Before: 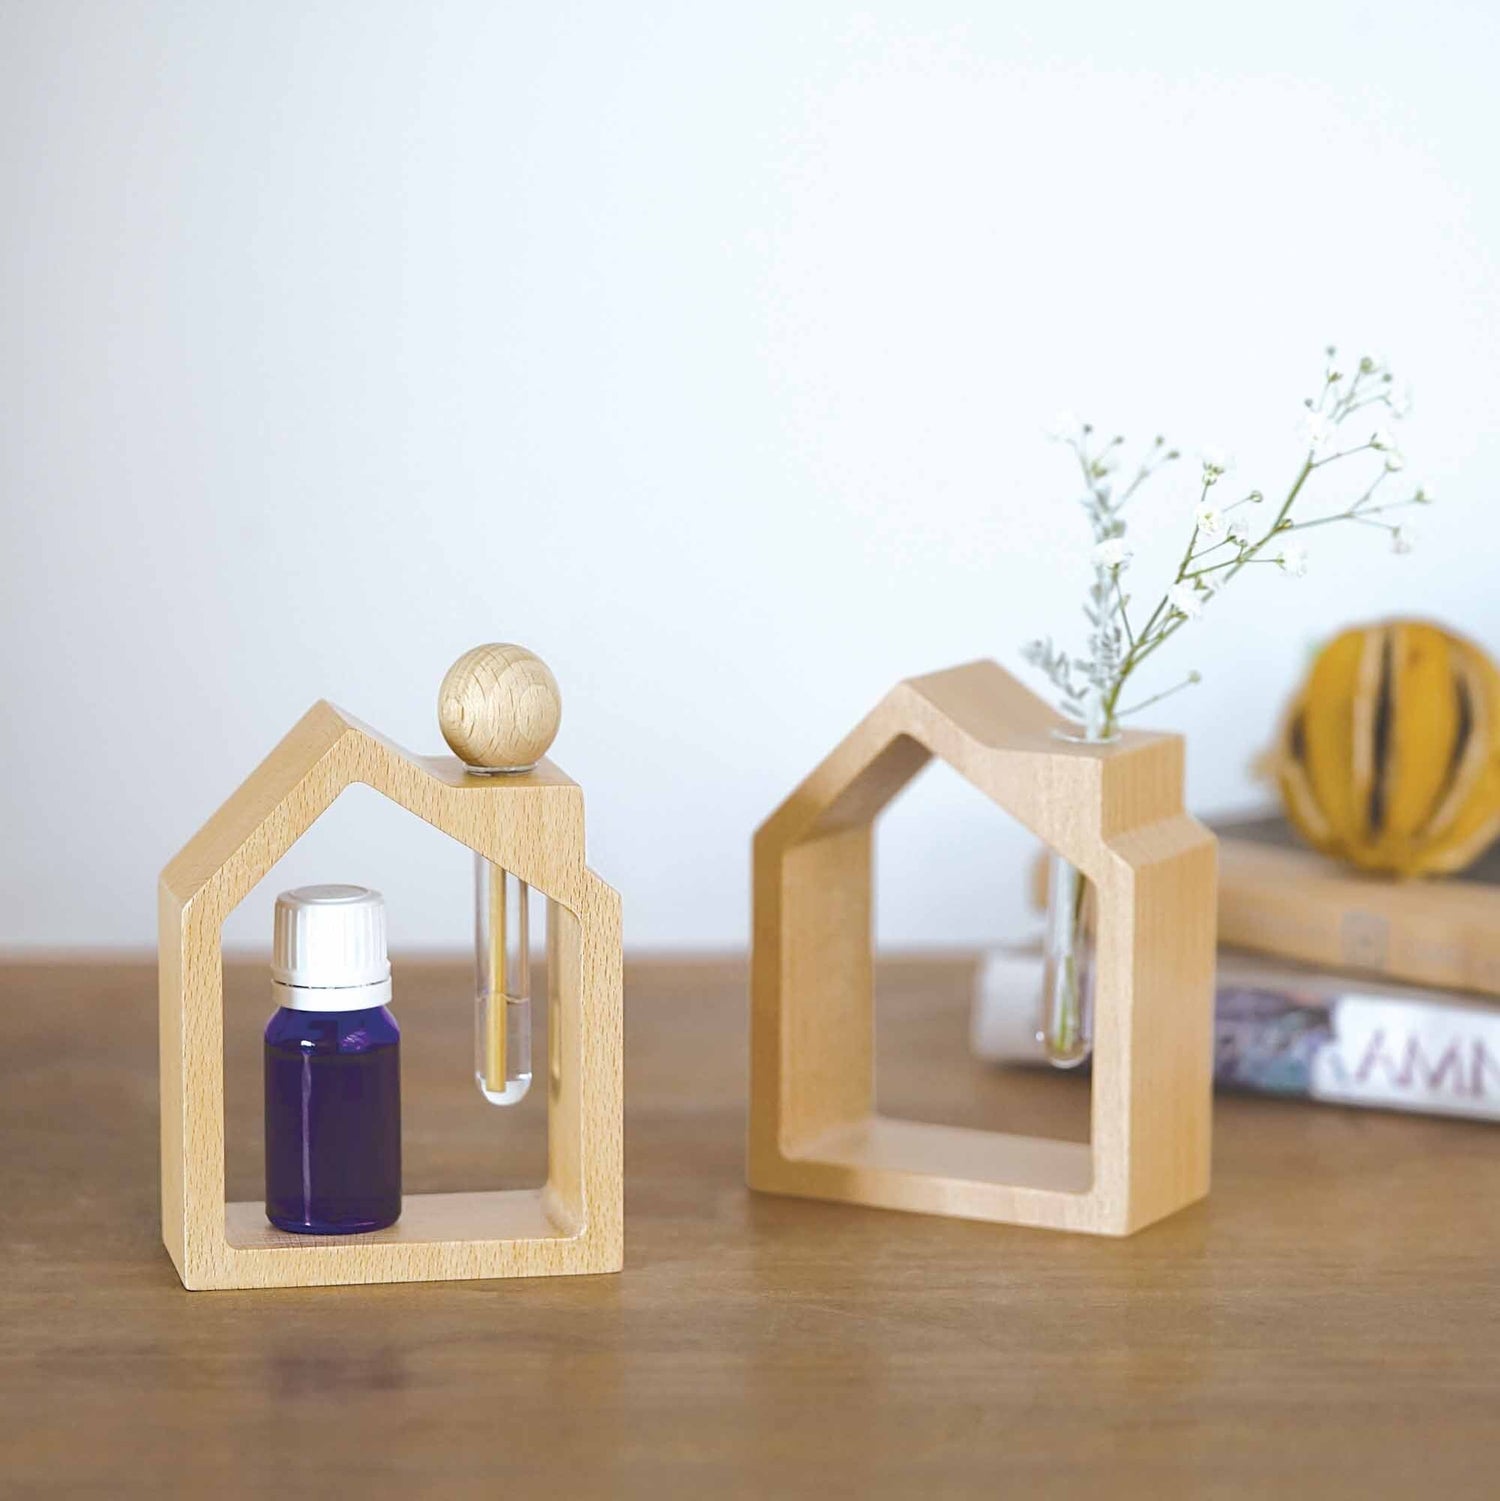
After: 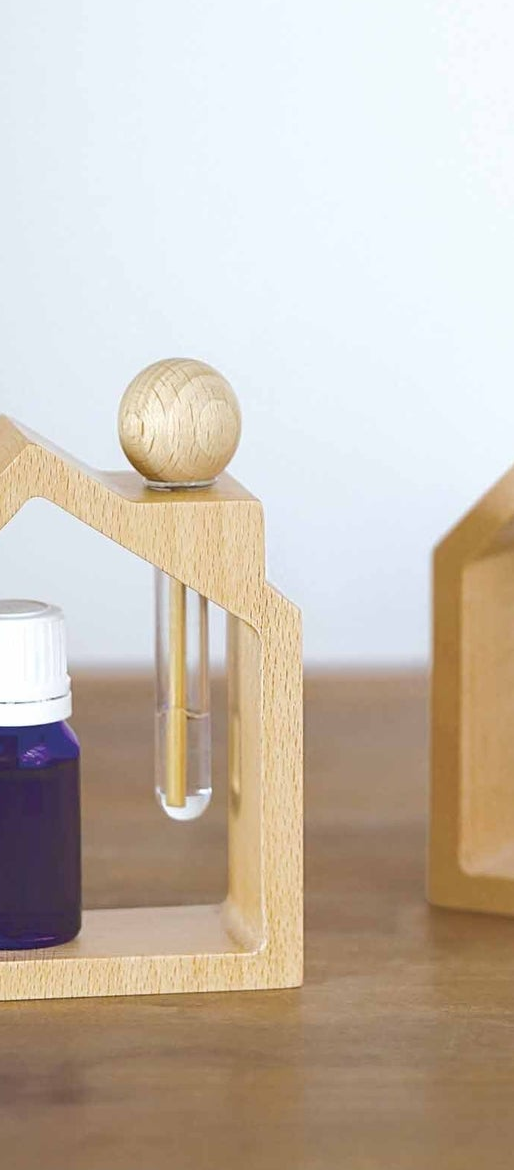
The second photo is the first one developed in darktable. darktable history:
crop and rotate: left 21.359%, top 19.044%, right 44.363%, bottom 2.985%
